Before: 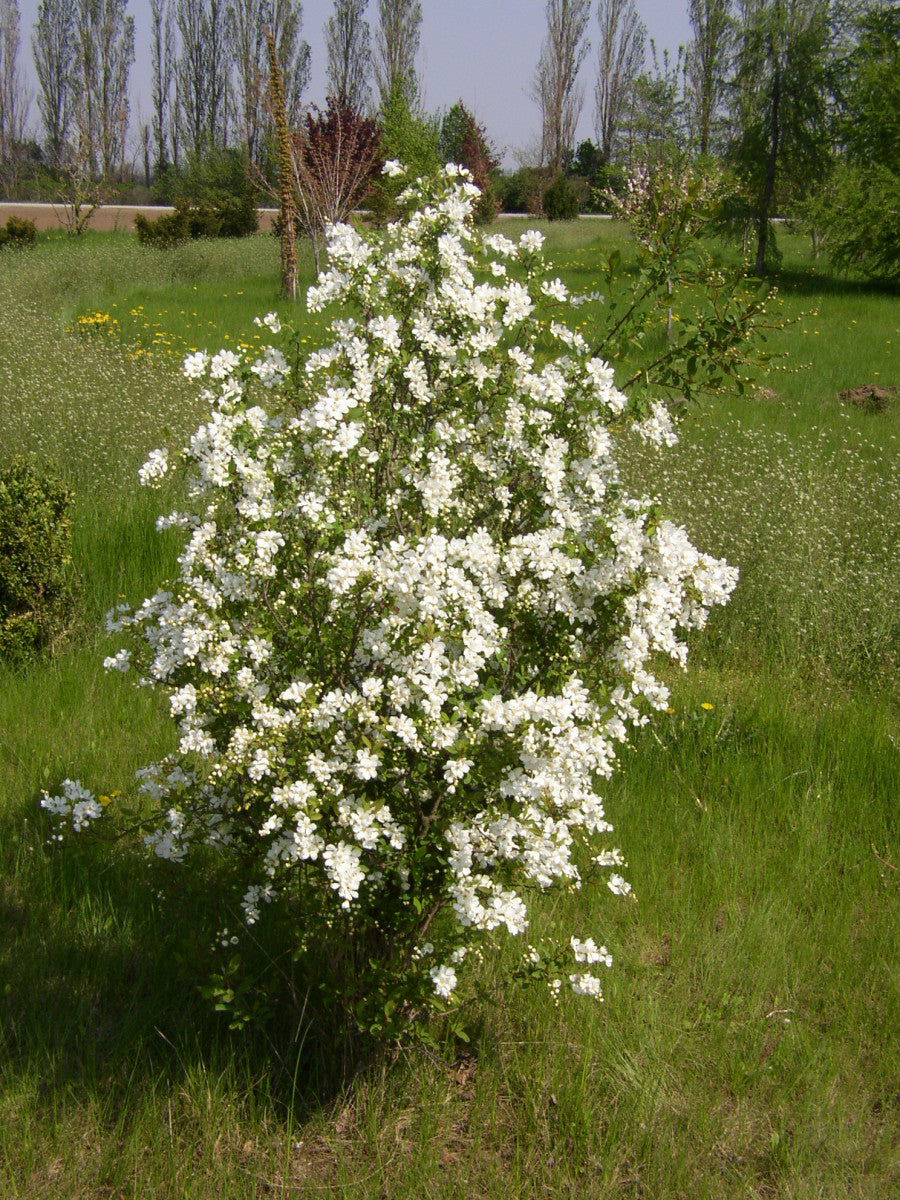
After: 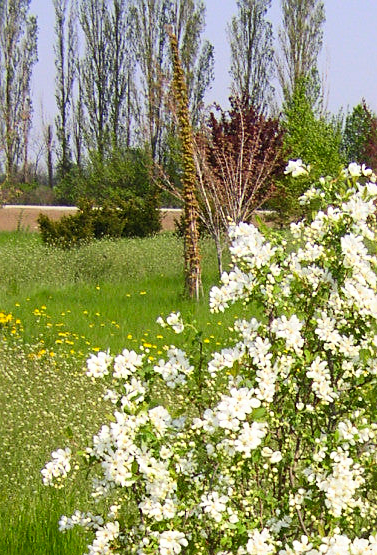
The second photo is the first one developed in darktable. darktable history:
sharpen: on, module defaults
exposure: exposure -0.072 EV, compensate highlight preservation false
contrast brightness saturation: contrast 0.24, brightness 0.26, saturation 0.39
crop and rotate: left 10.817%, top 0.062%, right 47.194%, bottom 53.626%
